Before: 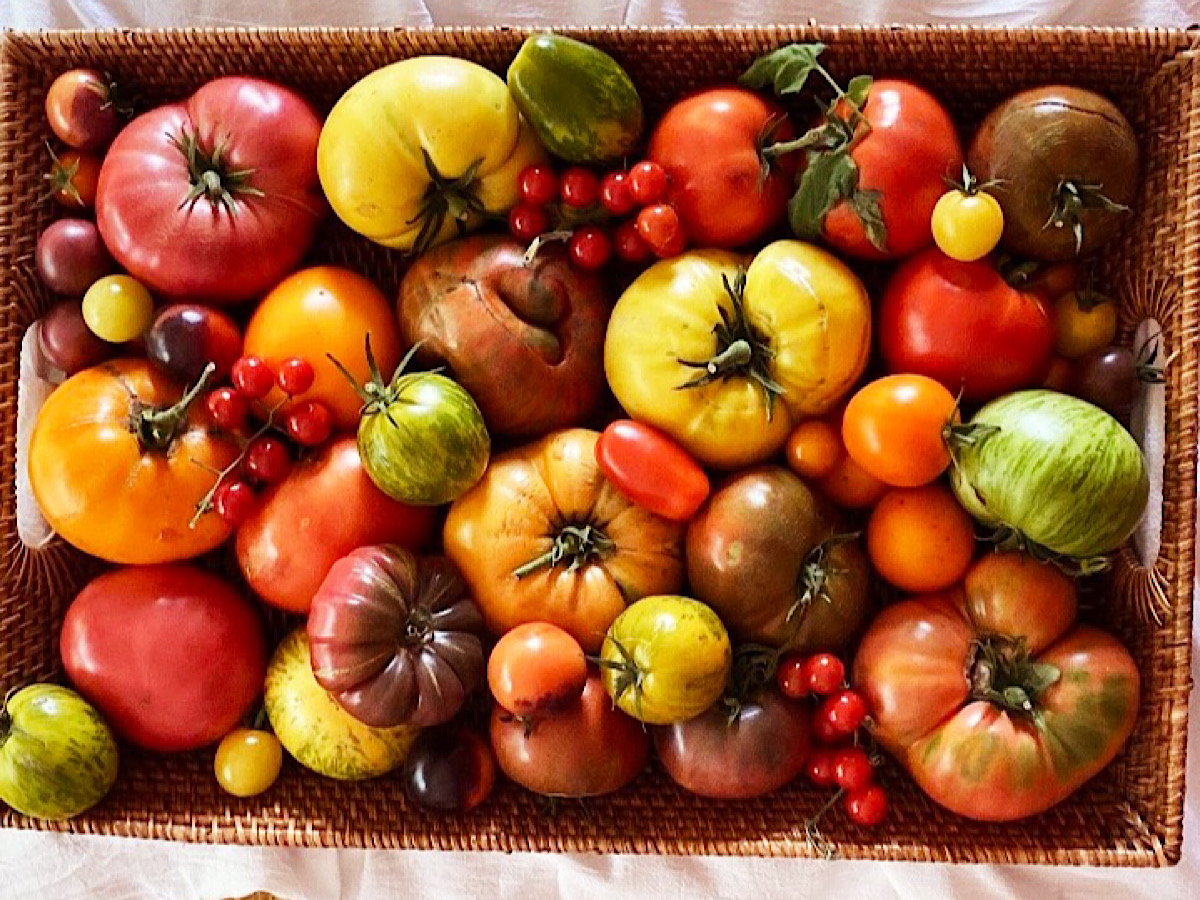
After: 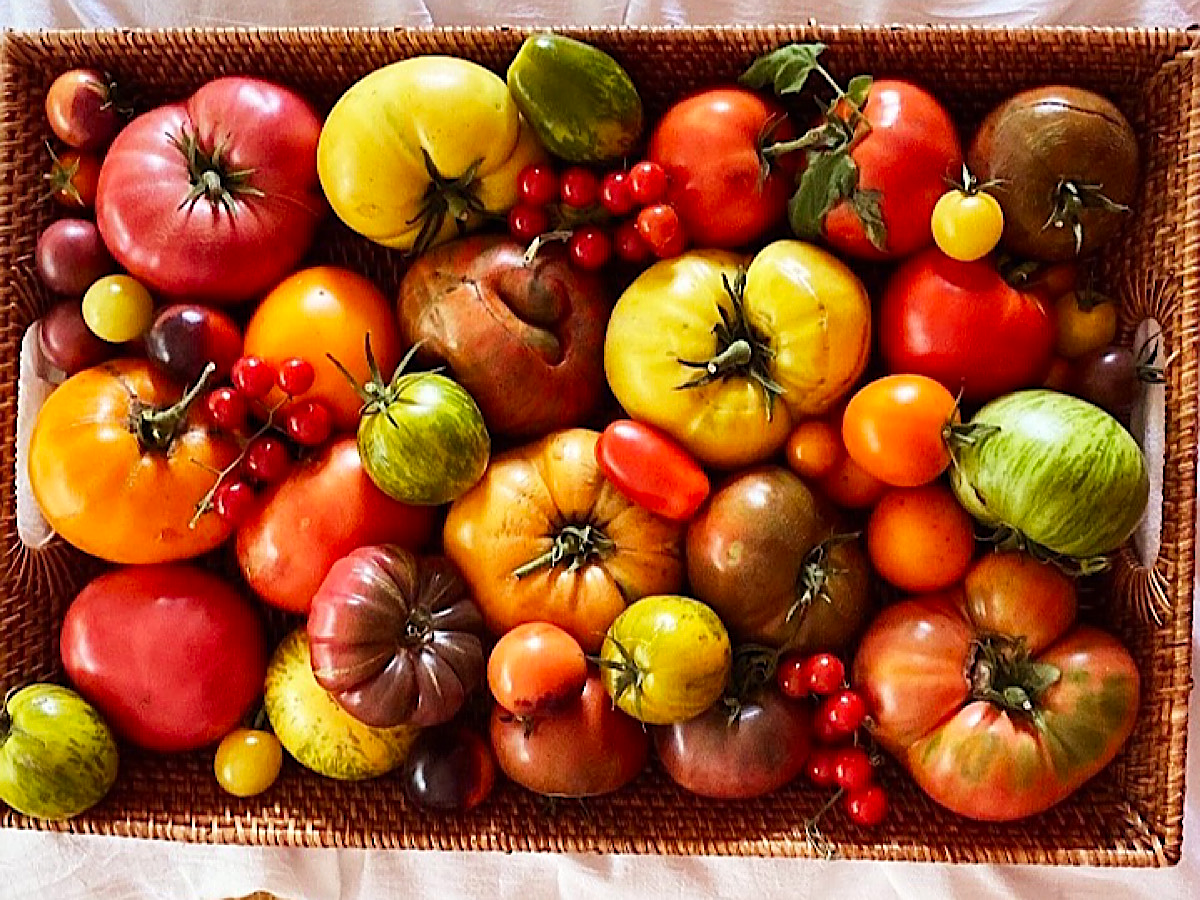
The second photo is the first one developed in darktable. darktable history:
sharpen: on, module defaults
contrast brightness saturation: saturation 0.1
